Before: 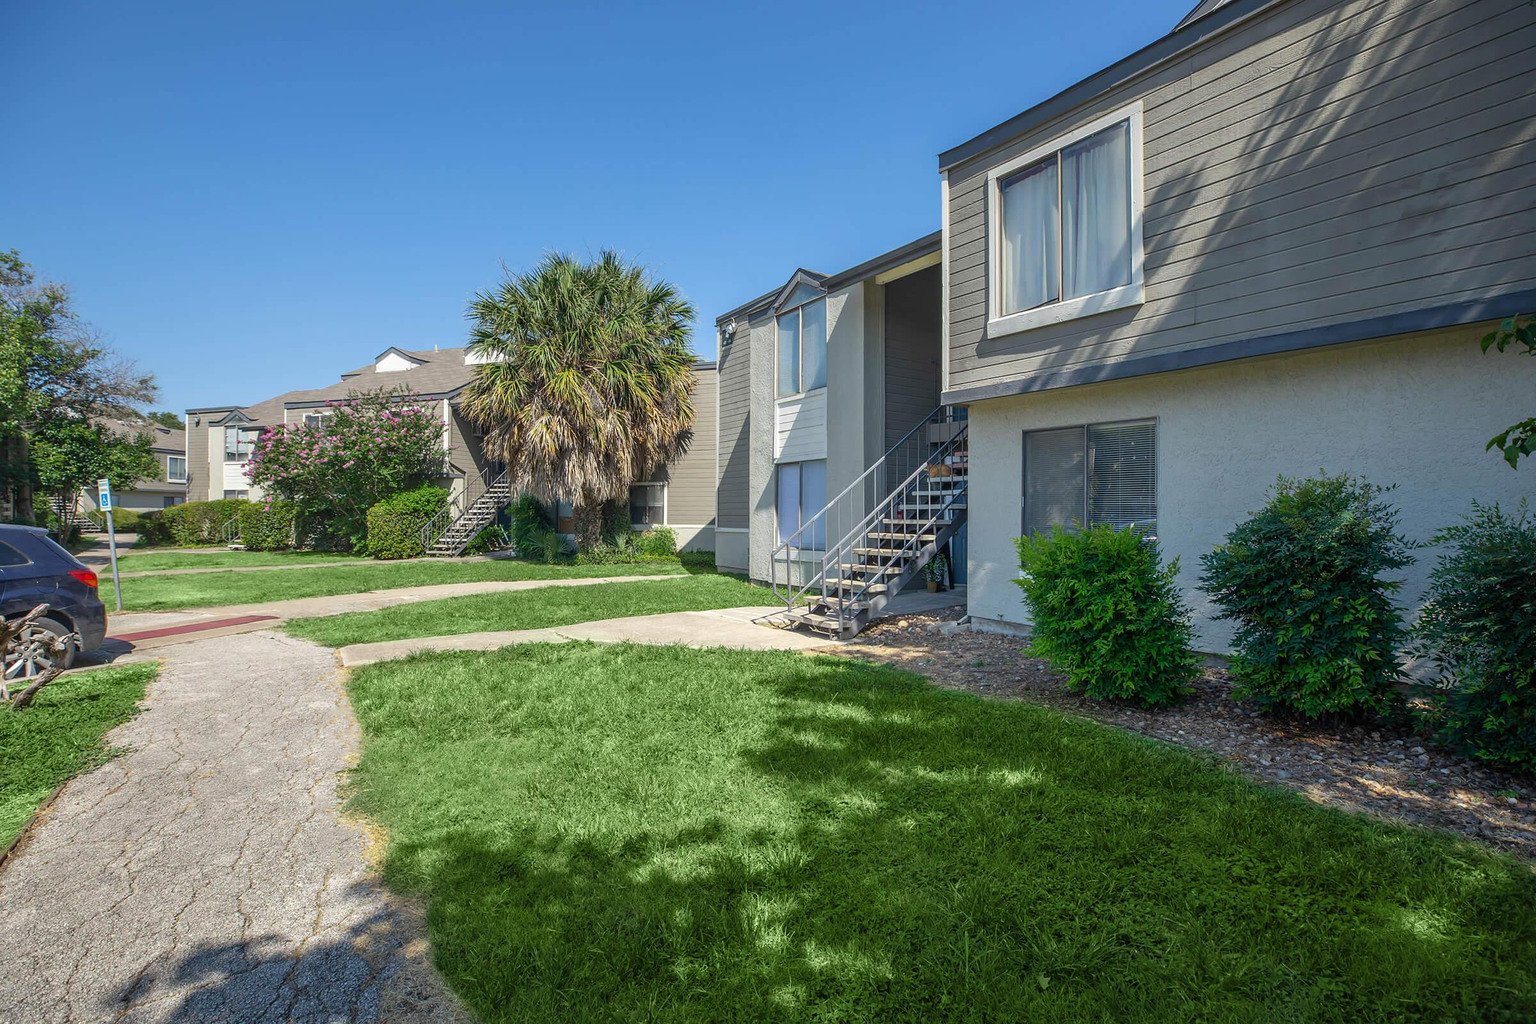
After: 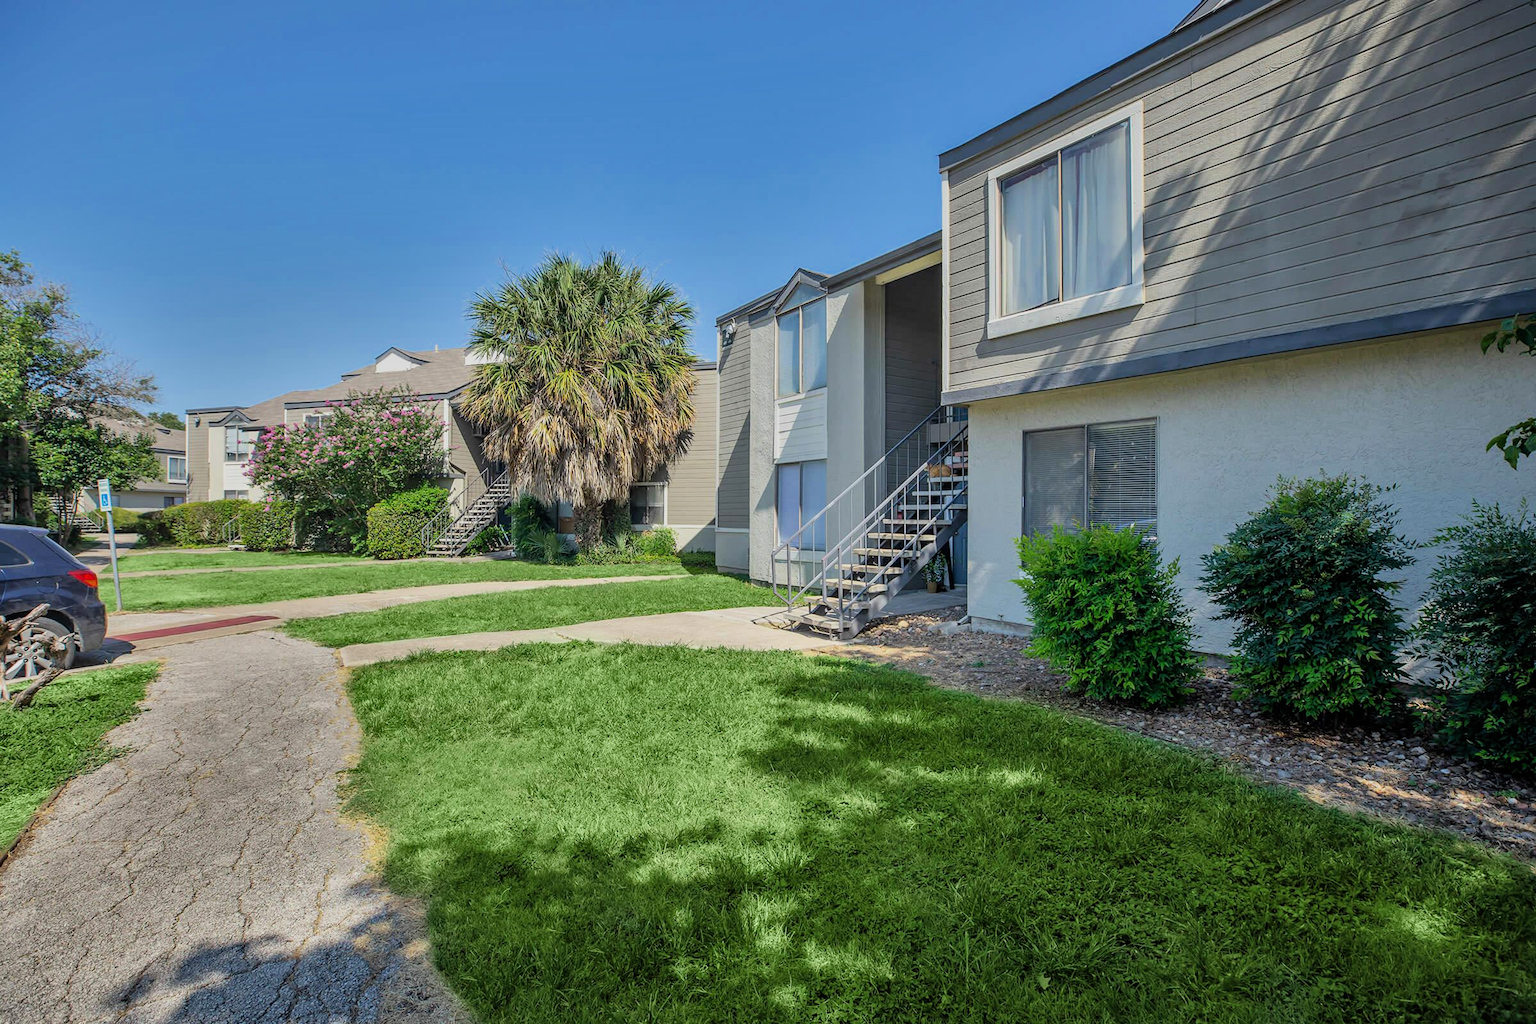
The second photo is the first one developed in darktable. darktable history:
exposure: exposure 0.4 EV, compensate highlight preservation false
shadows and highlights: shadows 20.91, highlights -82.73, soften with gaussian
filmic rgb: black relative exposure -7.65 EV, white relative exposure 4.56 EV, hardness 3.61, color science v6 (2022)
